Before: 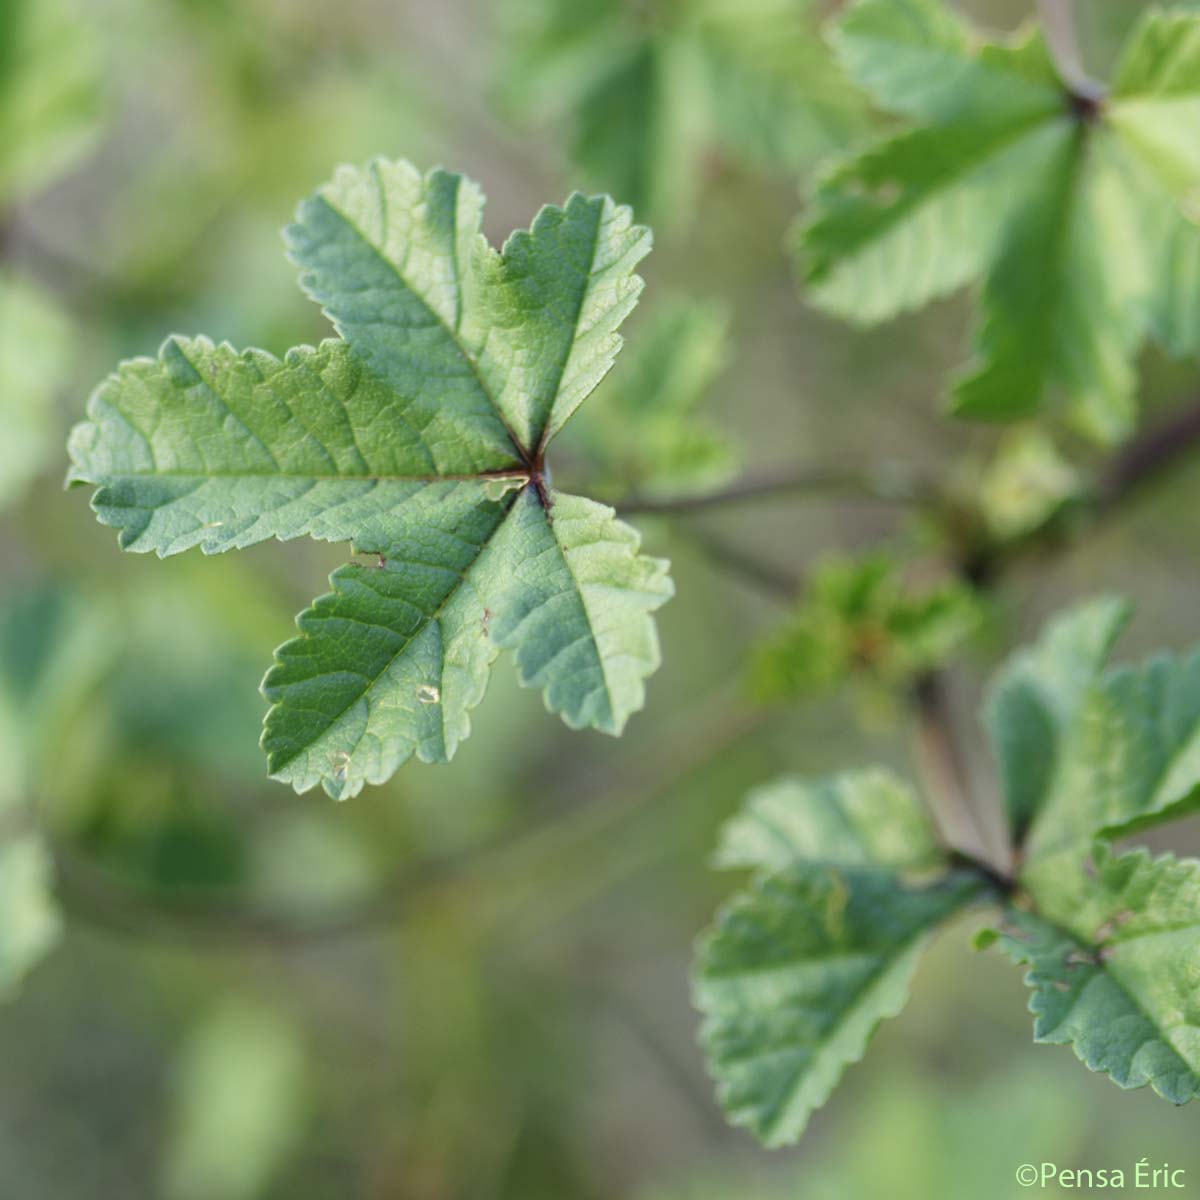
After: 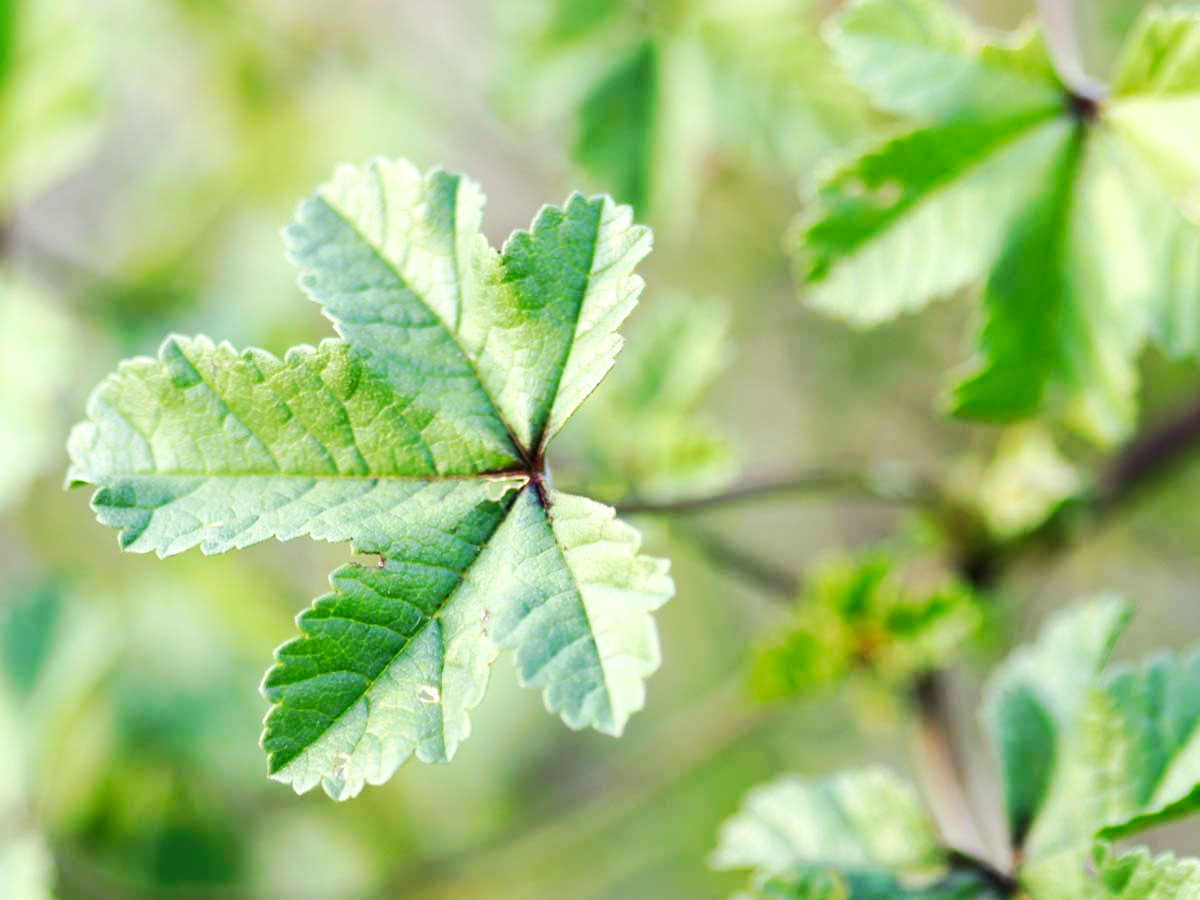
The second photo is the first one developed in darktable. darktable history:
tone curve: curves: ch0 [(0, 0) (0.003, 0.016) (0.011, 0.016) (0.025, 0.016) (0.044, 0.016) (0.069, 0.016) (0.1, 0.026) (0.136, 0.047) (0.177, 0.088) (0.224, 0.14) (0.277, 0.2) (0.335, 0.276) (0.399, 0.37) (0.468, 0.47) (0.543, 0.583) (0.623, 0.698) (0.709, 0.779) (0.801, 0.858) (0.898, 0.929) (1, 1)], preserve colors none
crop: bottom 24.983%
exposure: exposure 0.61 EV, compensate exposure bias true, compensate highlight preservation false
